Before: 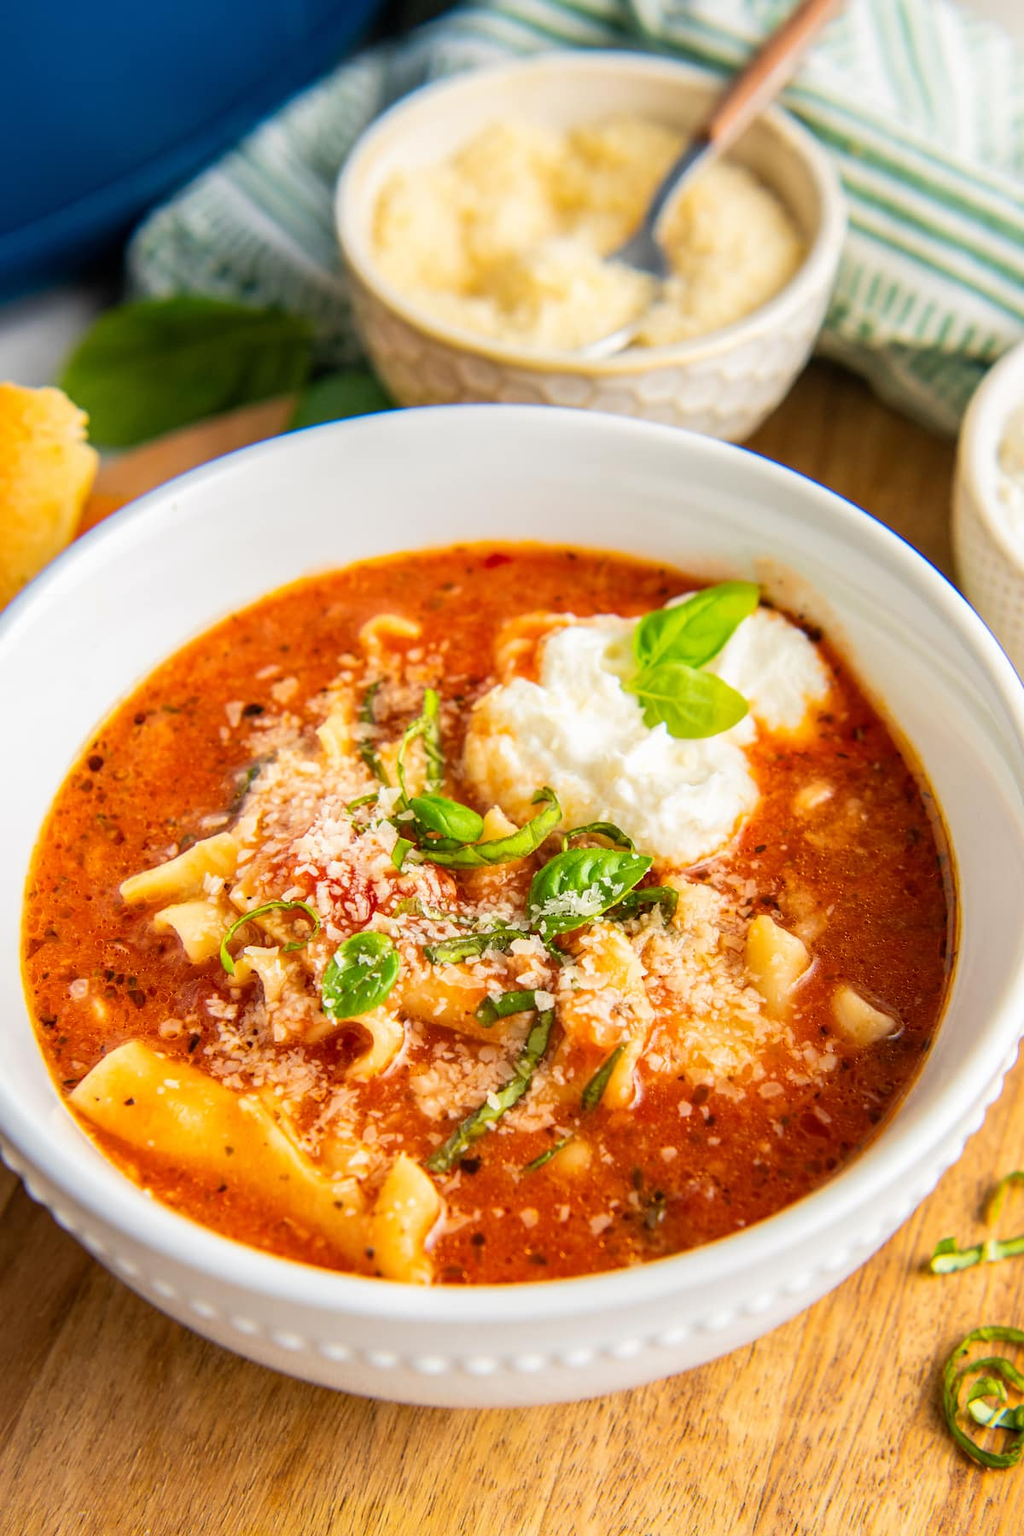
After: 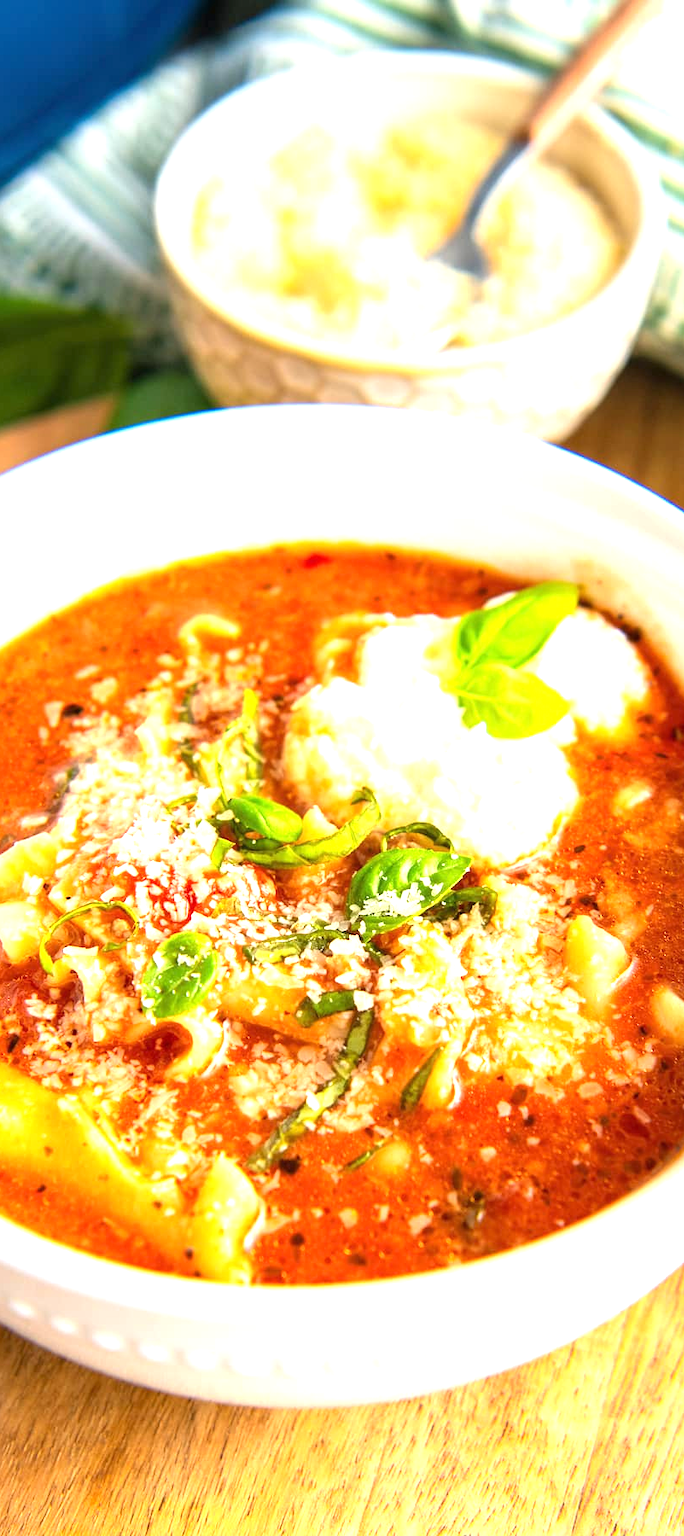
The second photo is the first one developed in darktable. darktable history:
exposure: black level correction 0, exposure 1 EV, compensate exposure bias true, compensate highlight preservation false
crop and rotate: left 17.732%, right 15.423%
